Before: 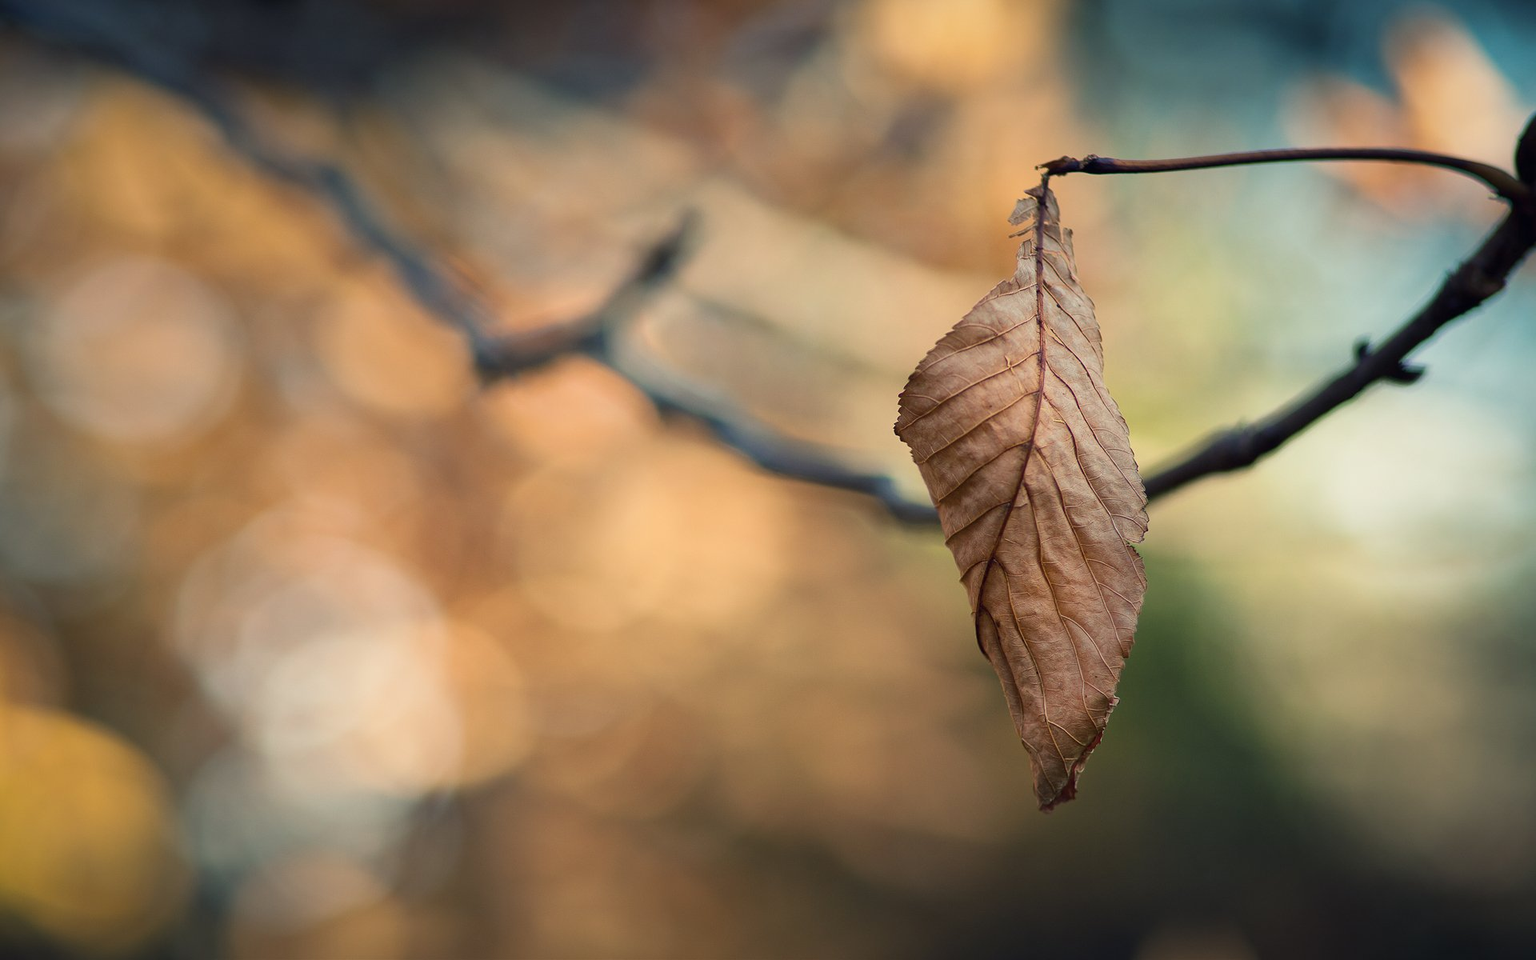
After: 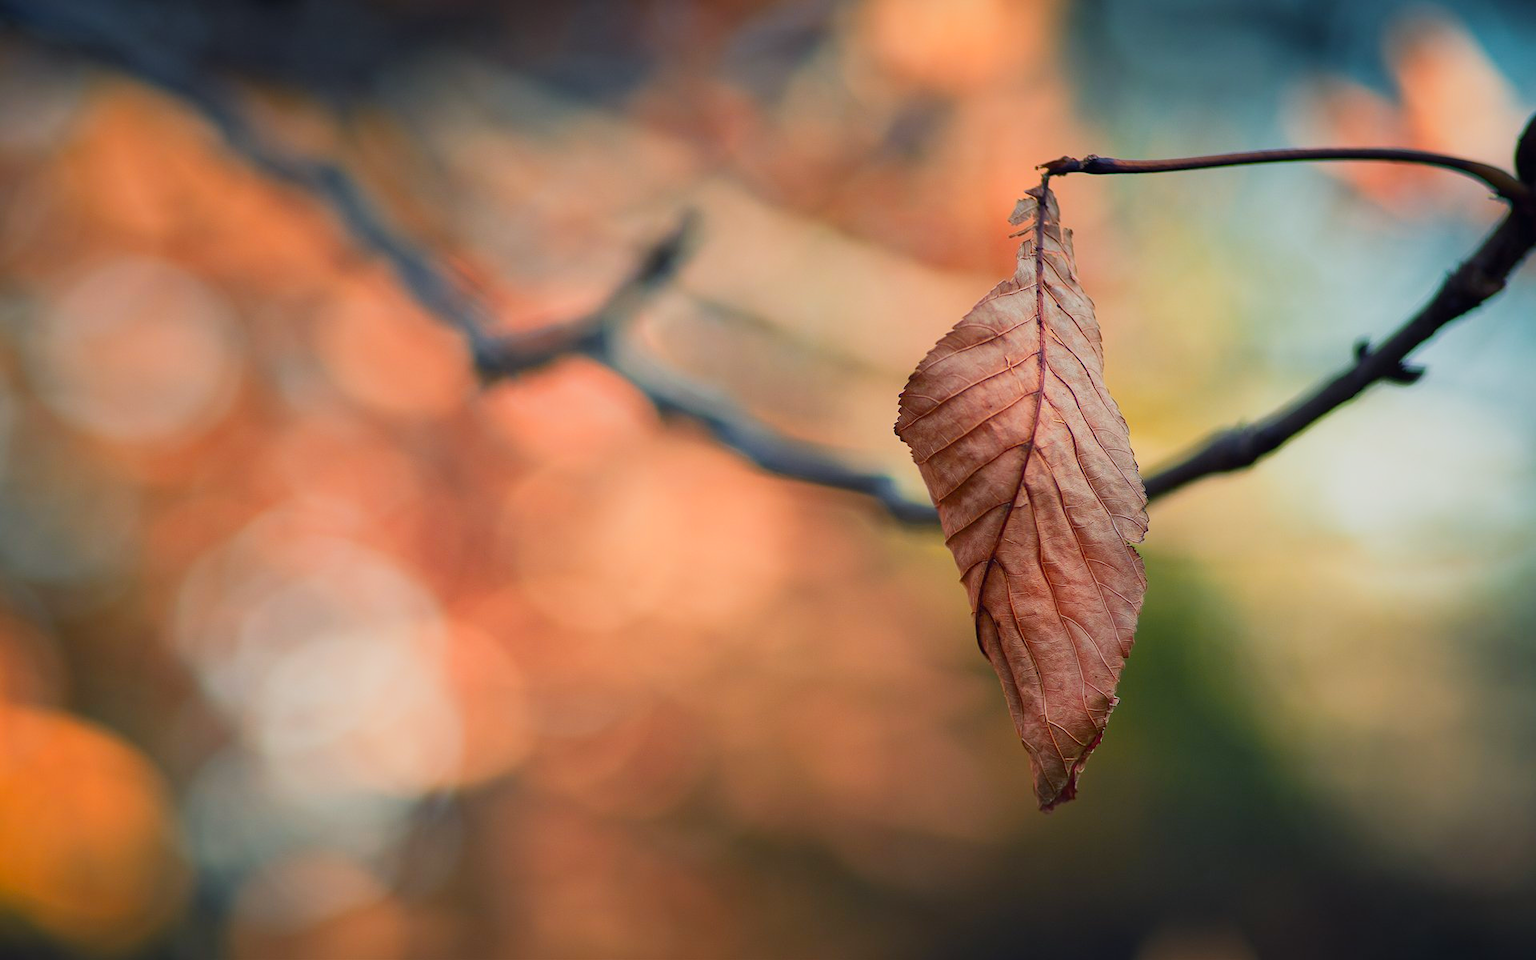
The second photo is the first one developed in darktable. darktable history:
color zones: curves: ch1 [(0.24, 0.629) (0.75, 0.5)]; ch2 [(0.255, 0.454) (0.745, 0.491)], mix 102.12%
white balance: red 0.984, blue 1.059
sigmoid: contrast 1.22, skew 0.65
